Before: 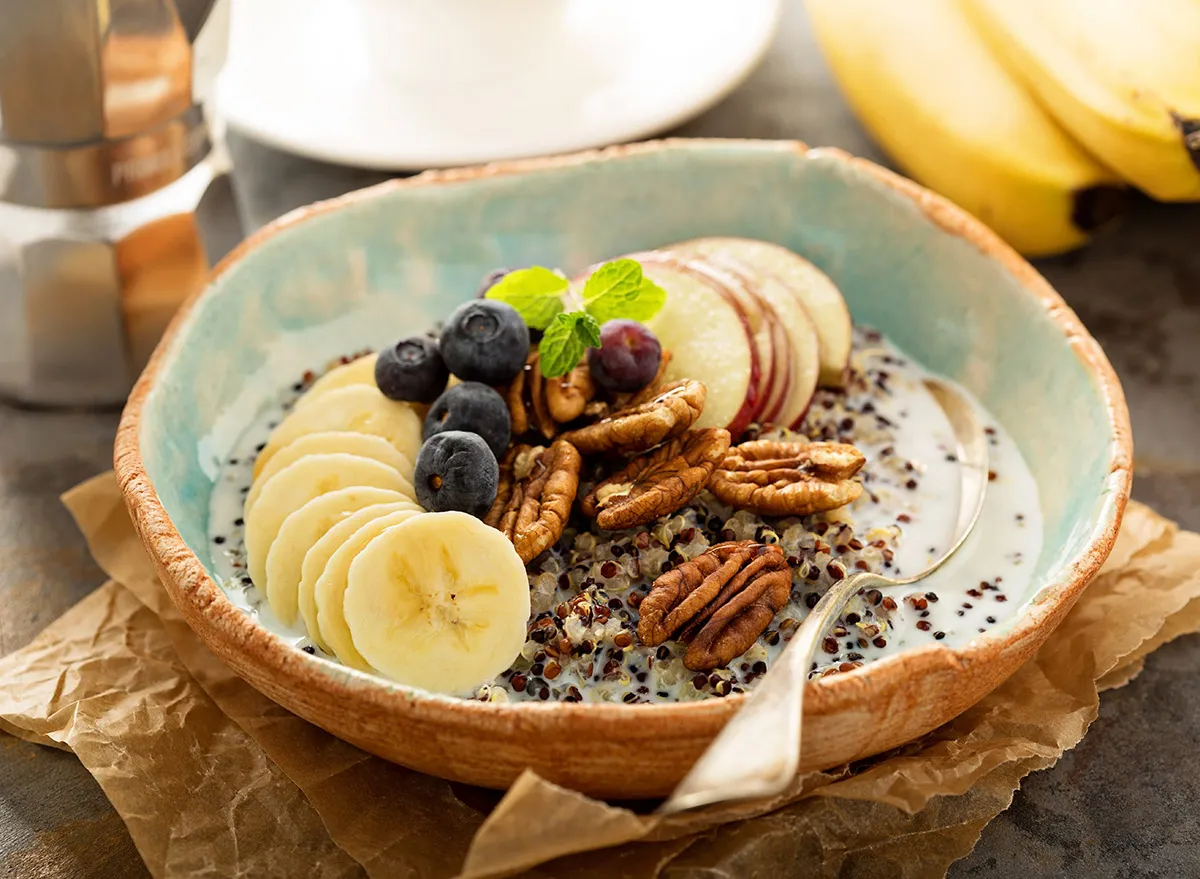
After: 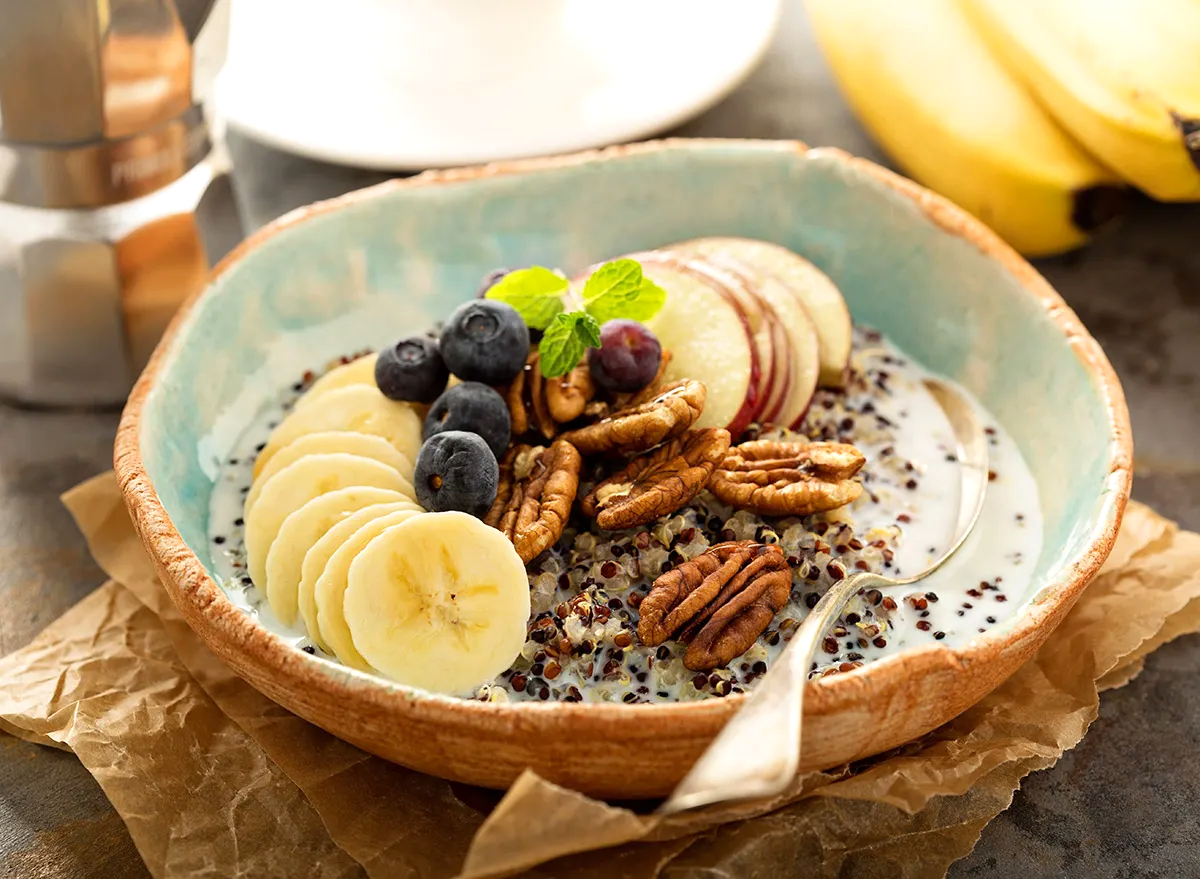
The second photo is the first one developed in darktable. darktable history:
levels: levels [0, 0.48, 0.961]
